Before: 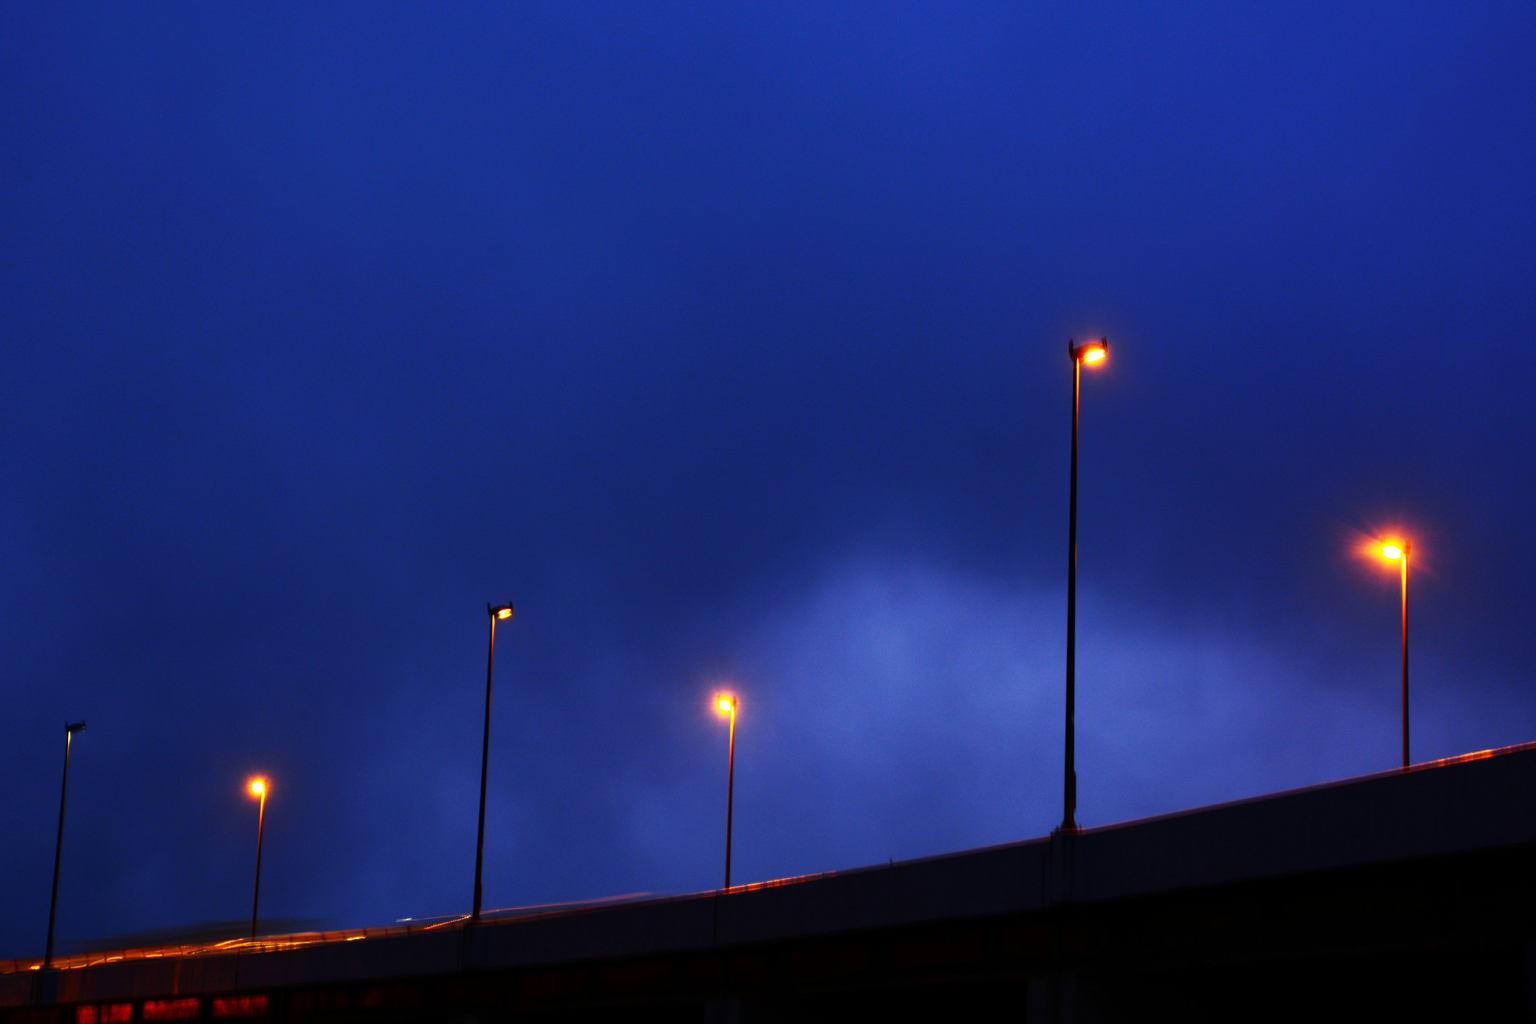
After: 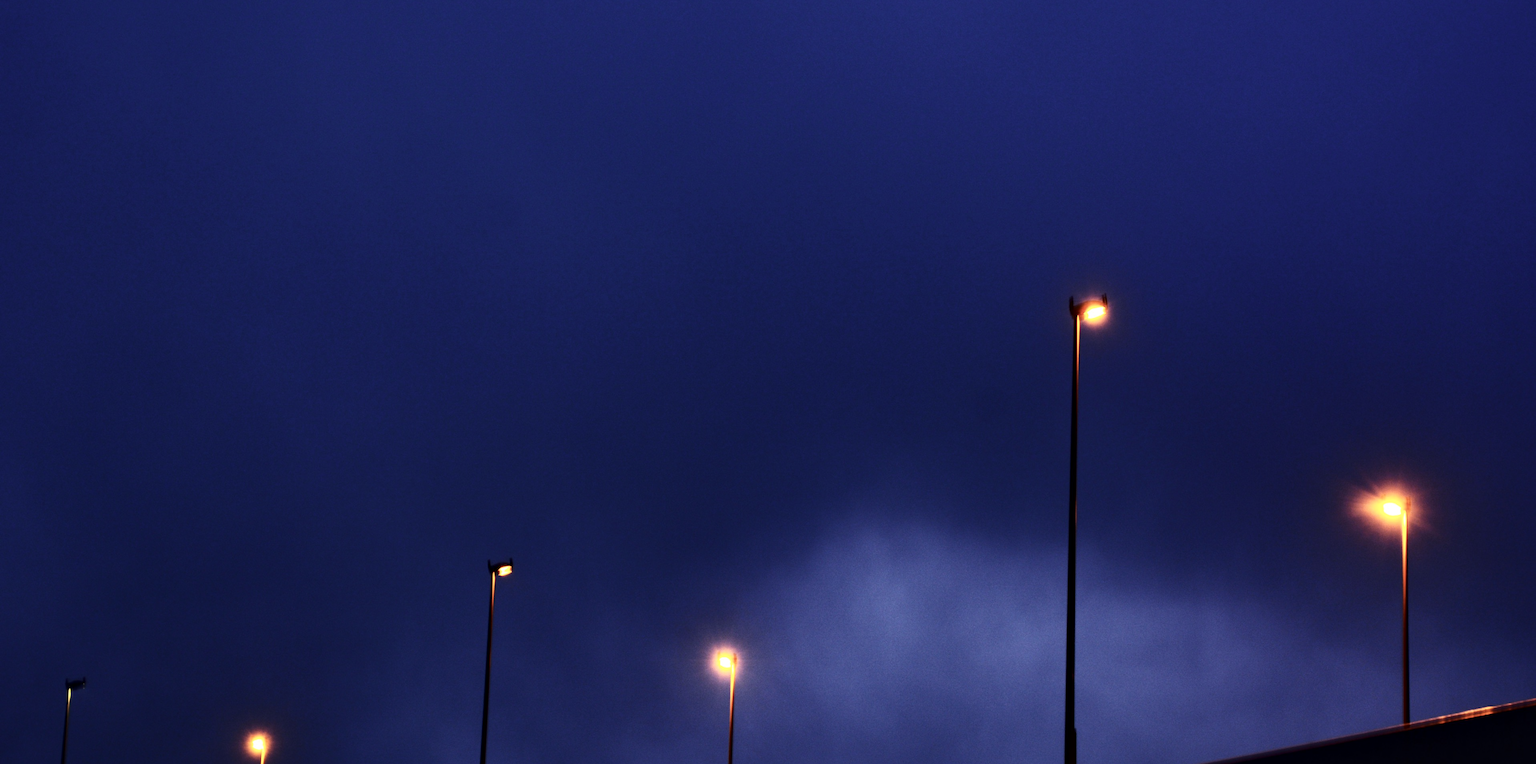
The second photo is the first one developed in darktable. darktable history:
crop: top 4.249%, bottom 21.132%
contrast brightness saturation: contrast 0.245, saturation -0.308
local contrast: mode bilateral grid, contrast 19, coarseness 50, detail 119%, midtone range 0.2
